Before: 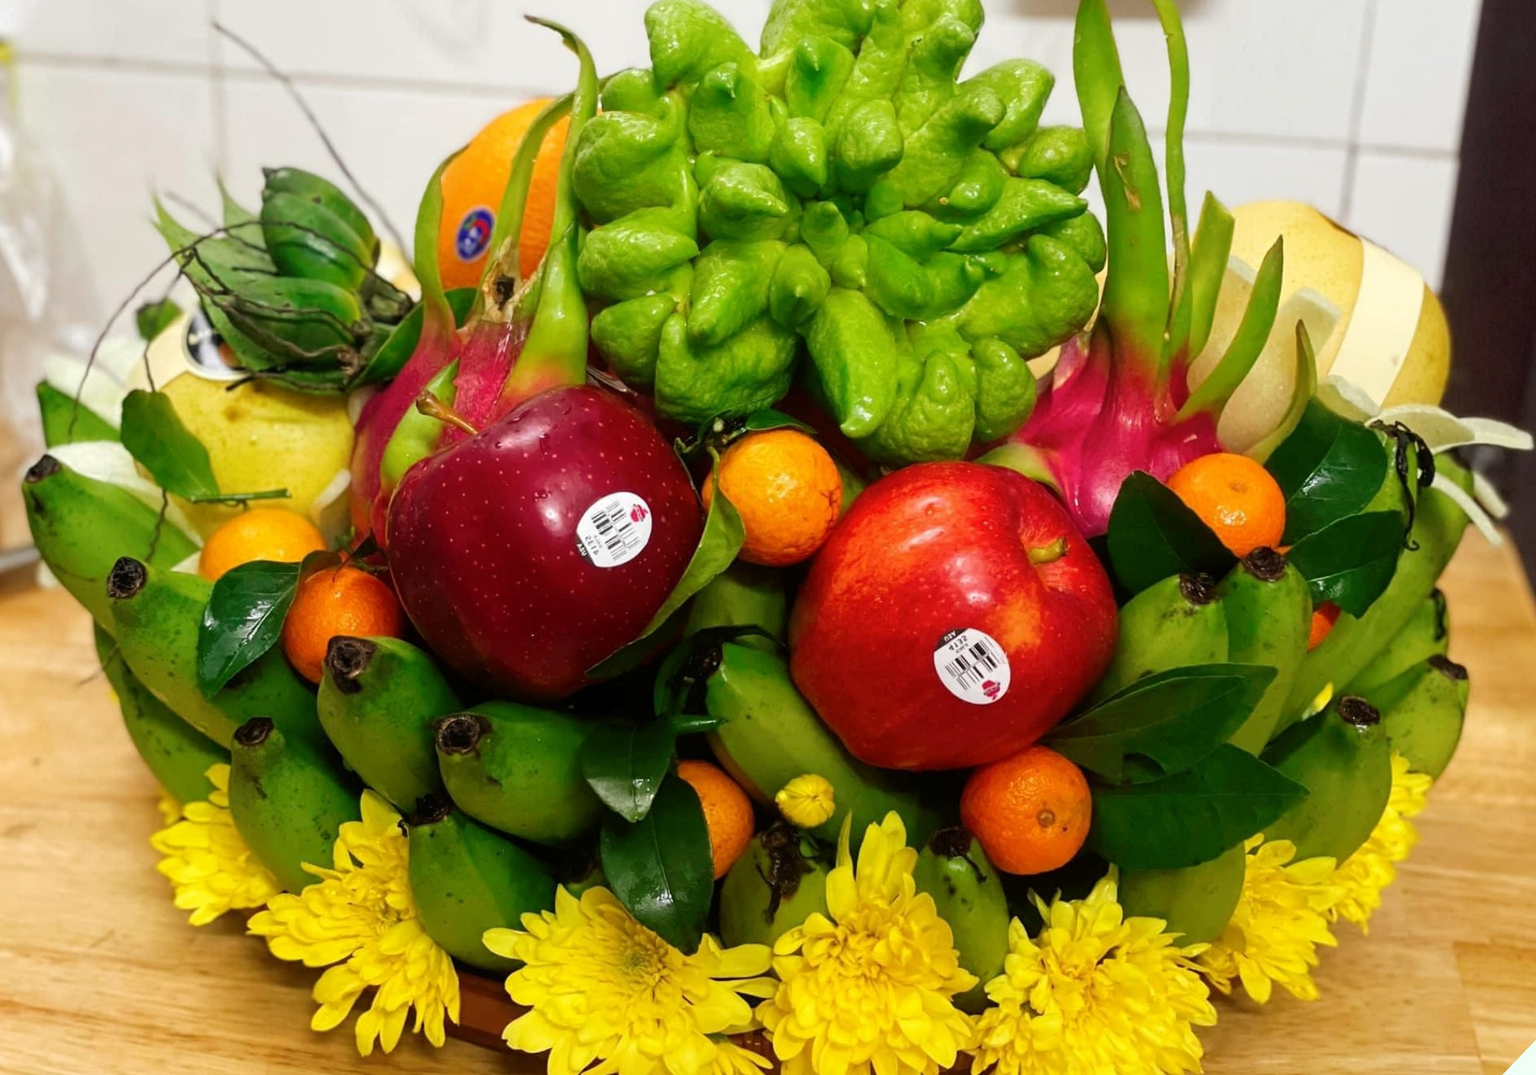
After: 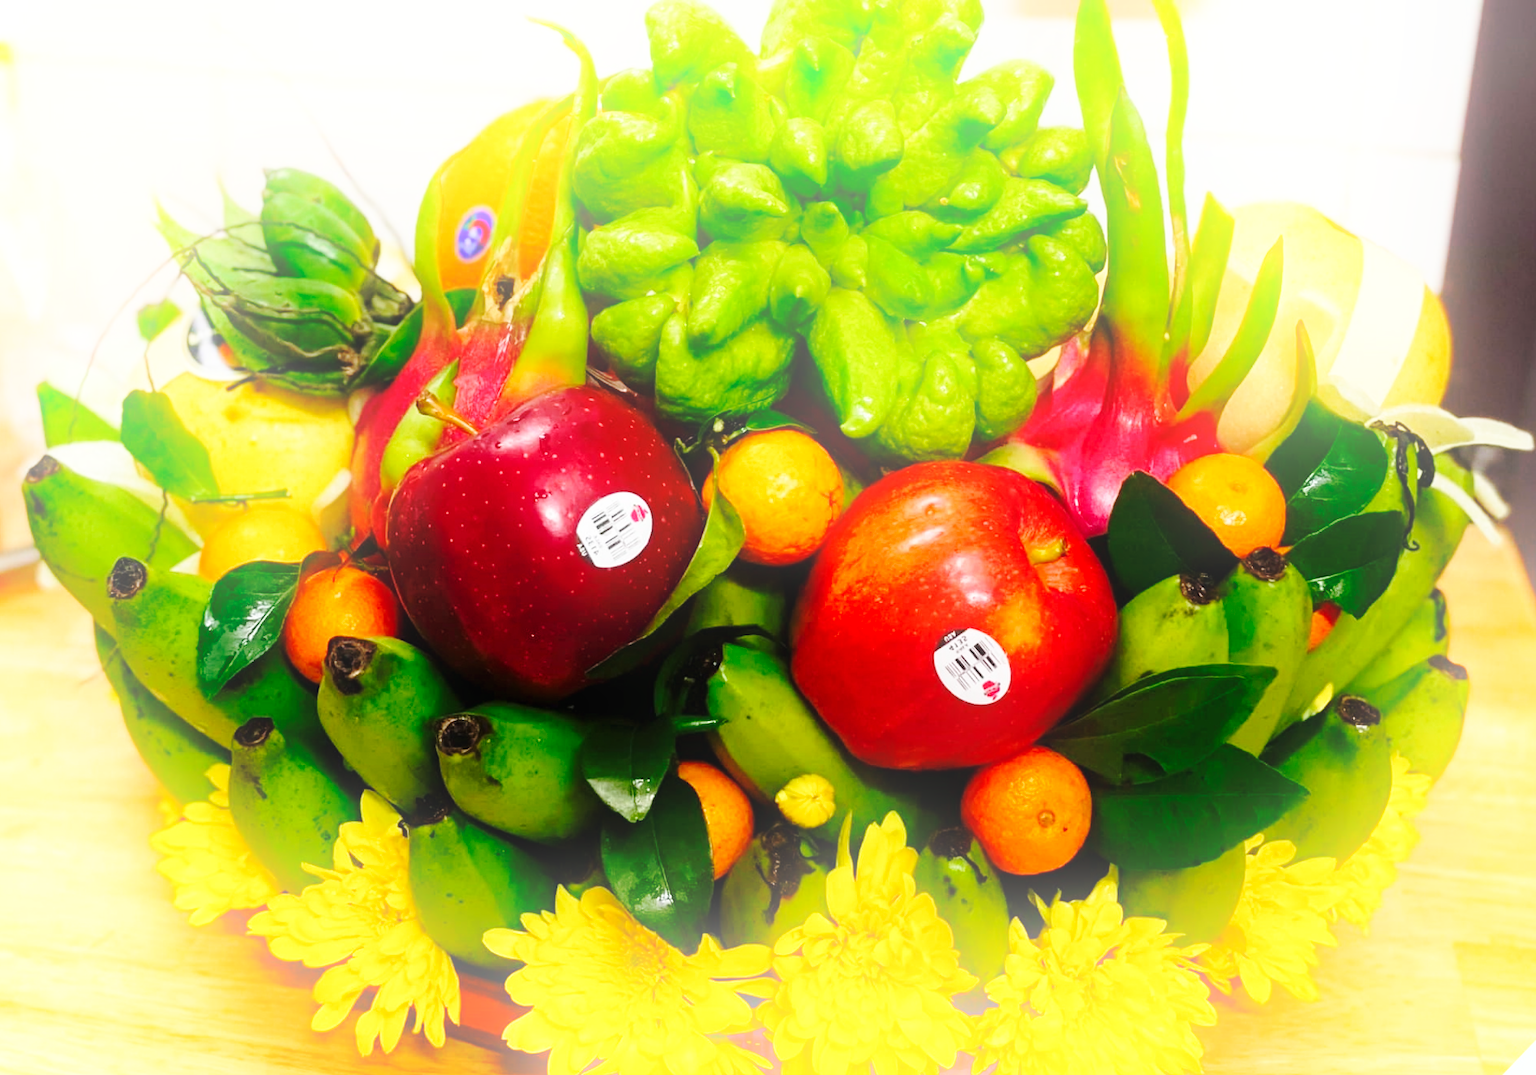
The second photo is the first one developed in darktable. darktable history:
exposure: black level correction 0.001, exposure -0.125 EV, compensate exposure bias true, compensate highlight preservation false
bloom: threshold 82.5%, strength 16.25%
base curve: curves: ch0 [(0, 0) (0.032, 0.037) (0.105, 0.228) (0.435, 0.76) (0.856, 0.983) (1, 1)], preserve colors none
